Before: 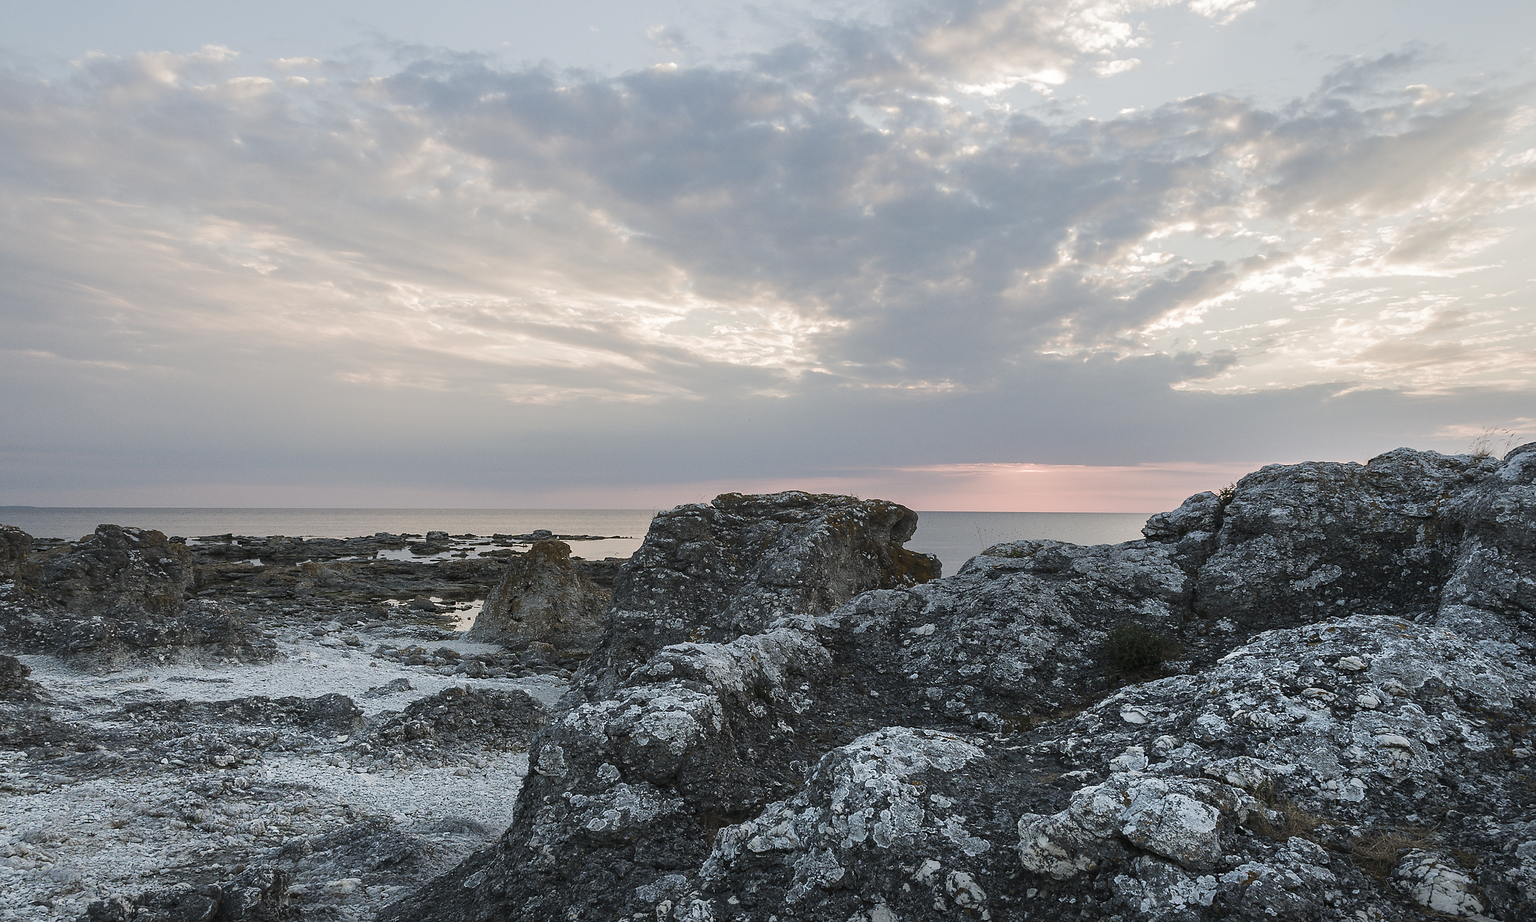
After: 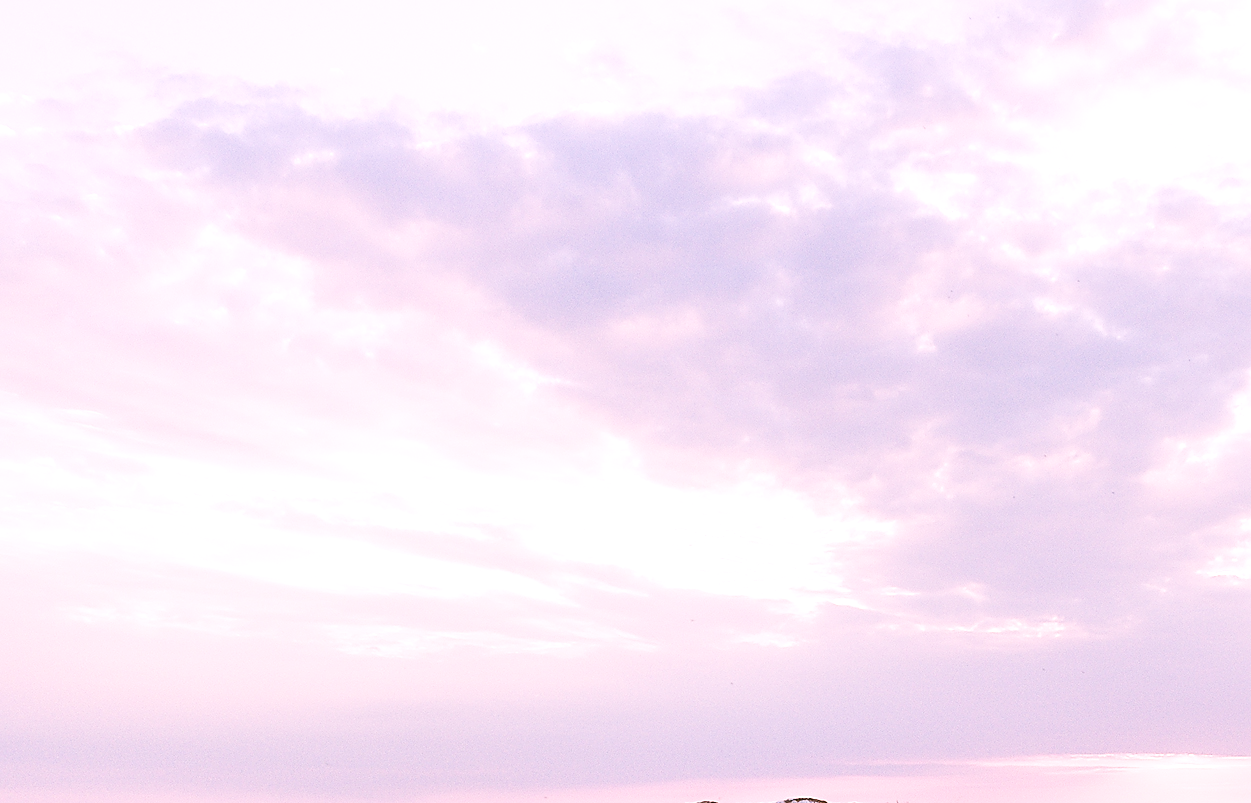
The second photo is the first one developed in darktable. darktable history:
sharpen: on, module defaults
white balance: red 1.188, blue 1.11
levels: levels [0, 0.476, 0.951]
base curve: curves: ch0 [(0, 0) (0.028, 0.03) (0.121, 0.232) (0.46, 0.748) (0.859, 0.968) (1, 1)], preserve colors none
crop: left 19.556%, right 30.401%, bottom 46.458%
rotate and perspective: crop left 0, crop top 0
